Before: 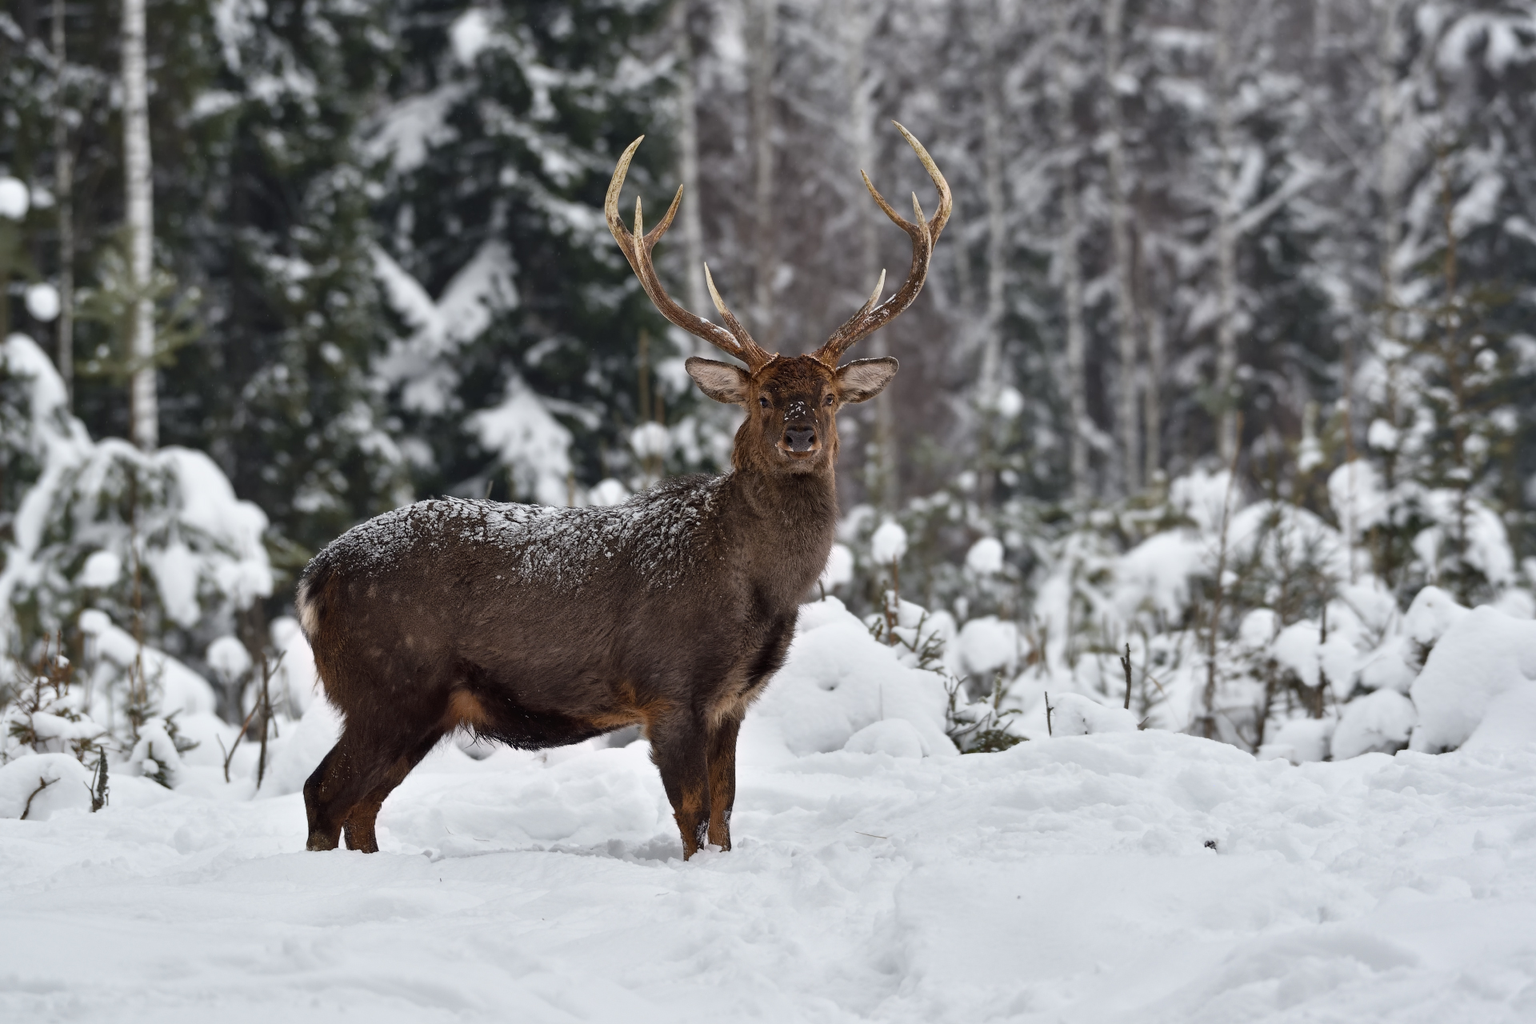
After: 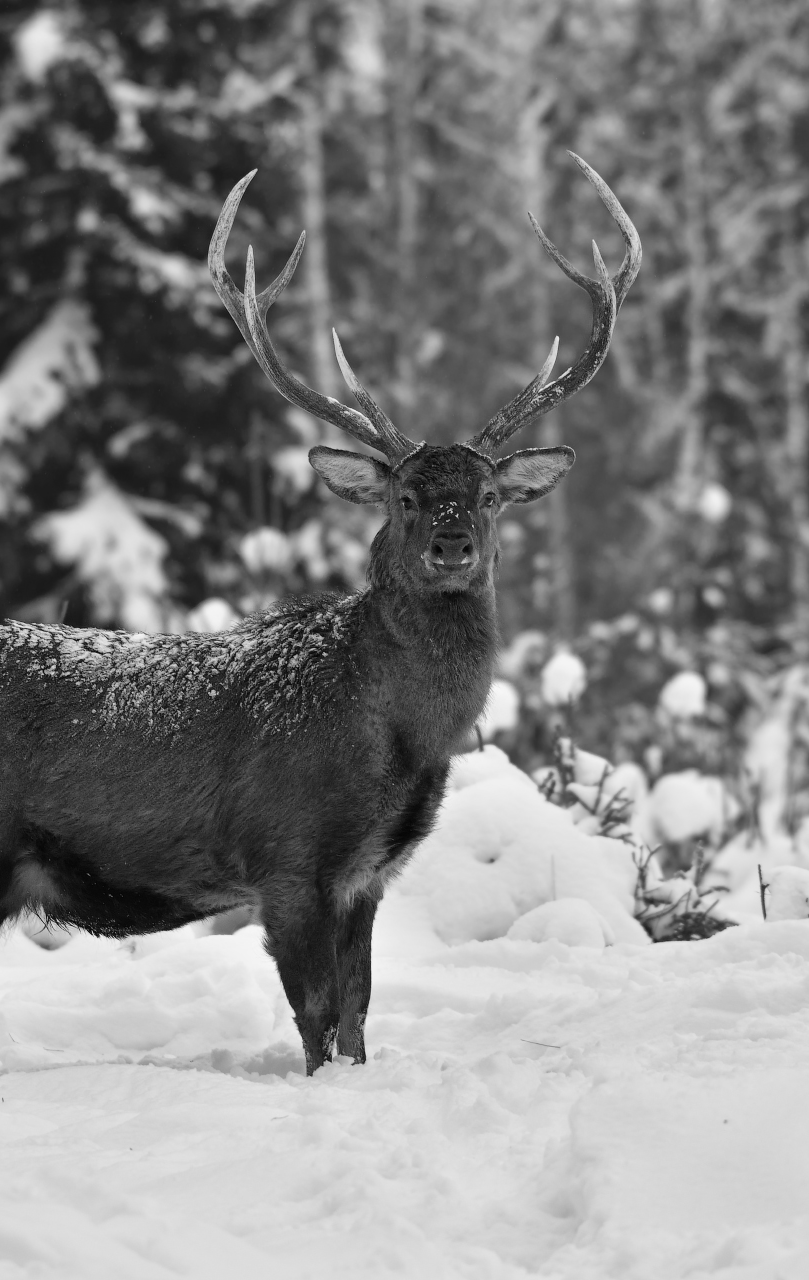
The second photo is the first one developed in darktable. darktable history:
crop: left 28.583%, right 29.231%
monochrome: on, module defaults
